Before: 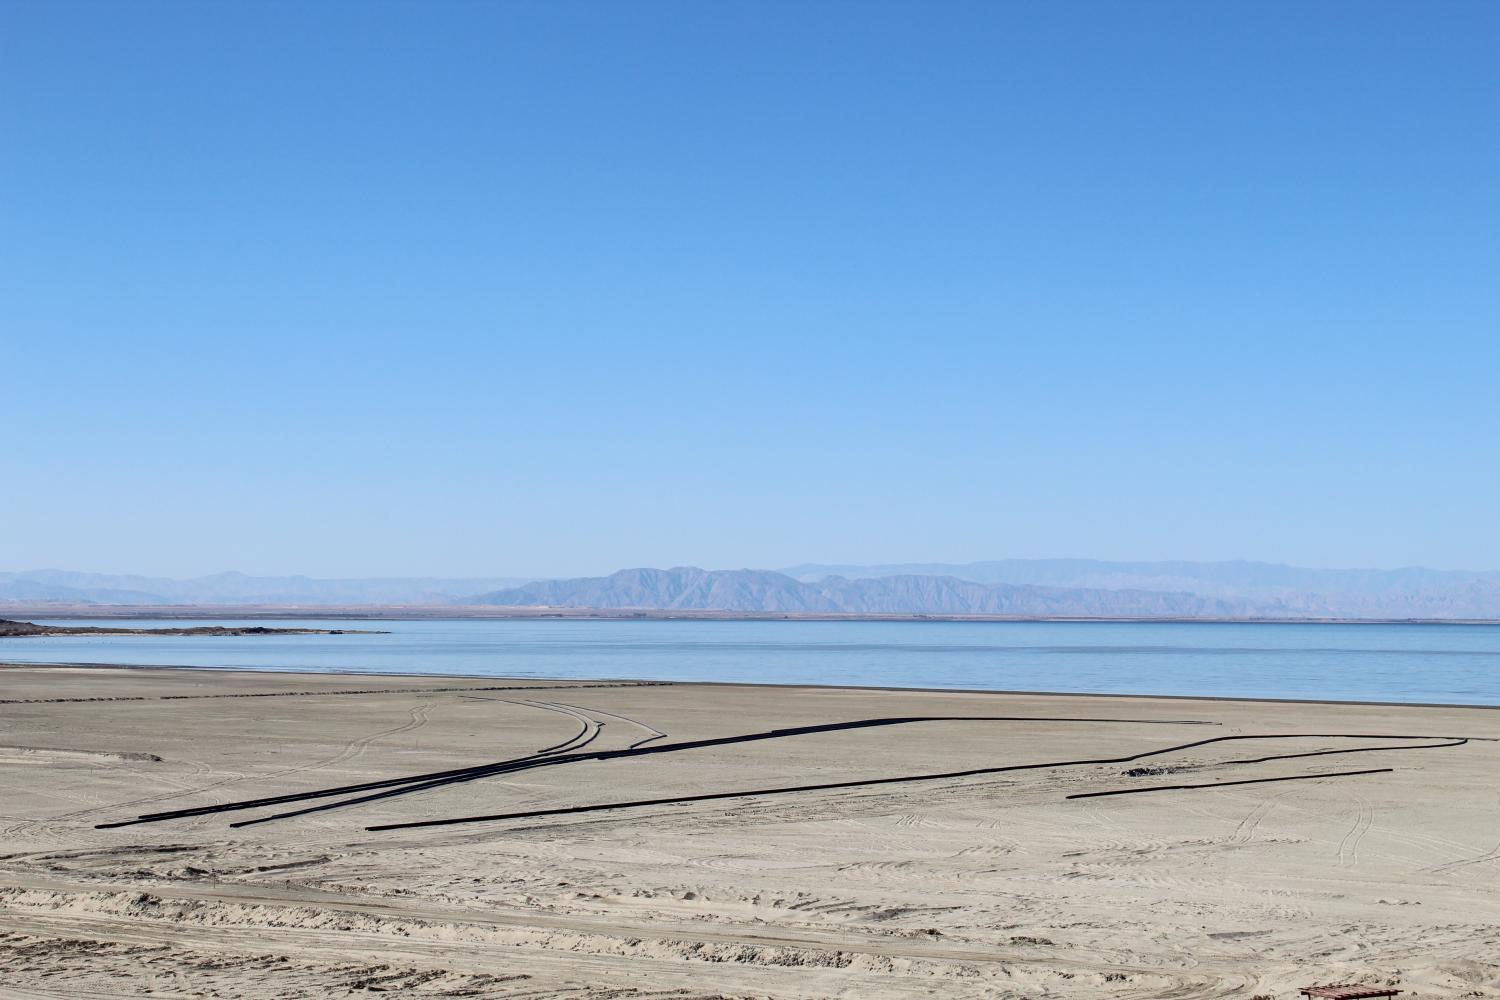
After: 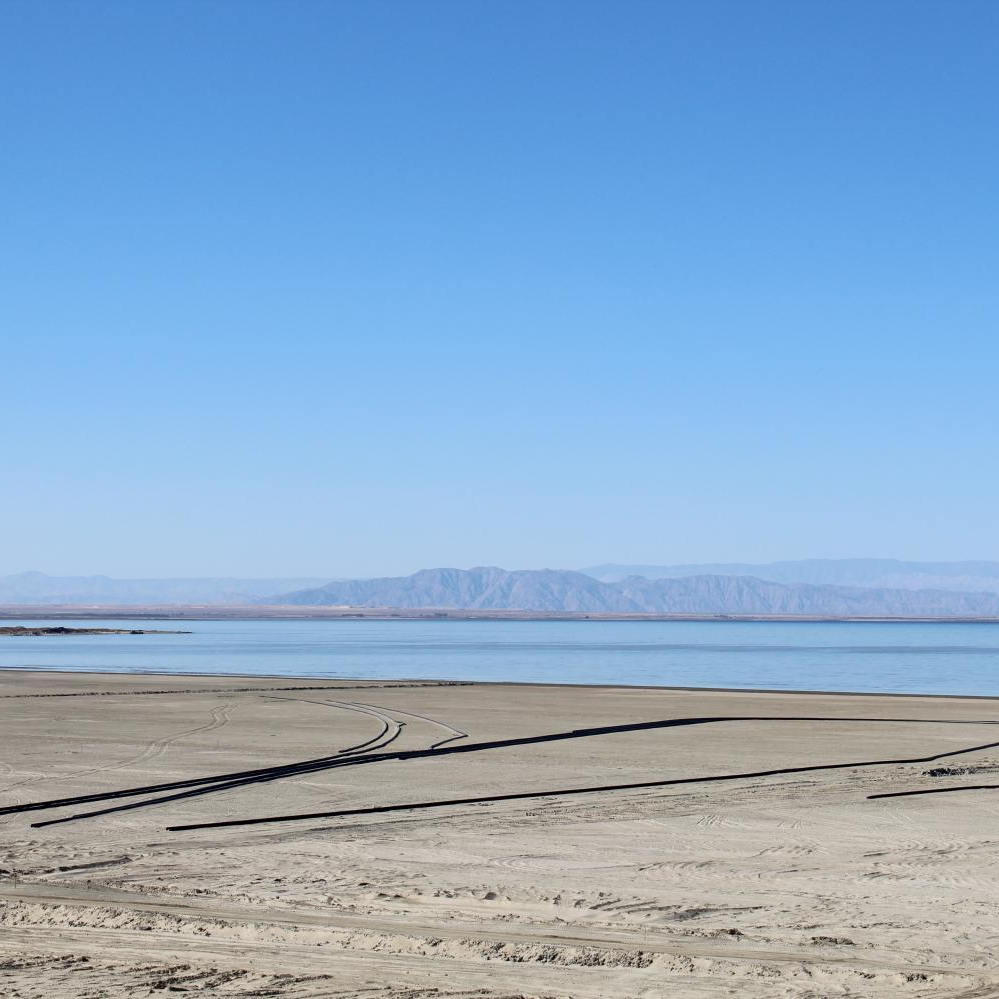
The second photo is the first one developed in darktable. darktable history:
crop and rotate: left 13.374%, right 20.012%
